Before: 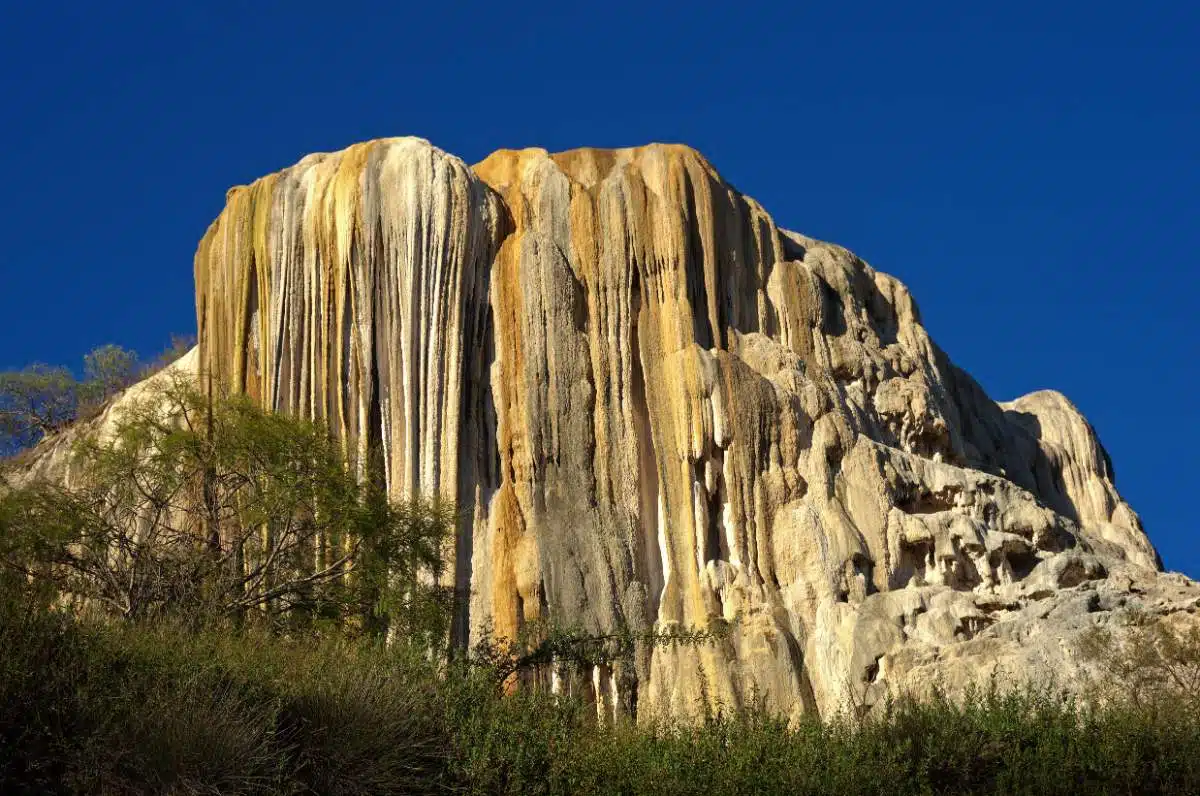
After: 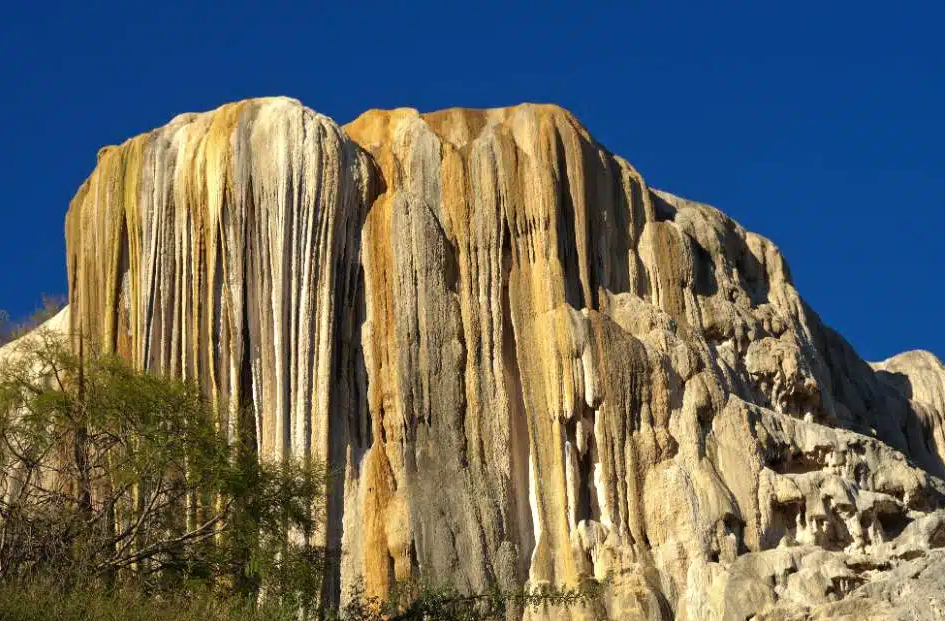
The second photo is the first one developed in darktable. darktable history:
tone equalizer: on, module defaults
crop and rotate: left 10.77%, top 5.1%, right 10.41%, bottom 16.76%
